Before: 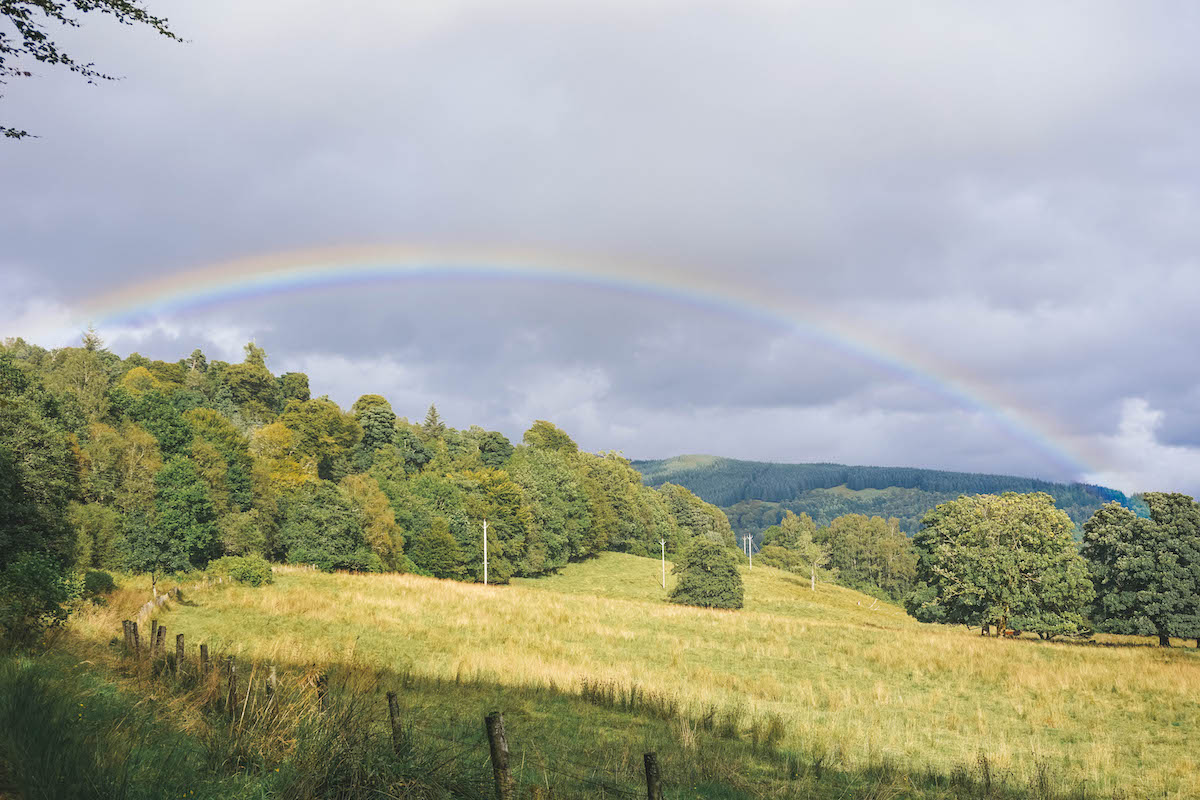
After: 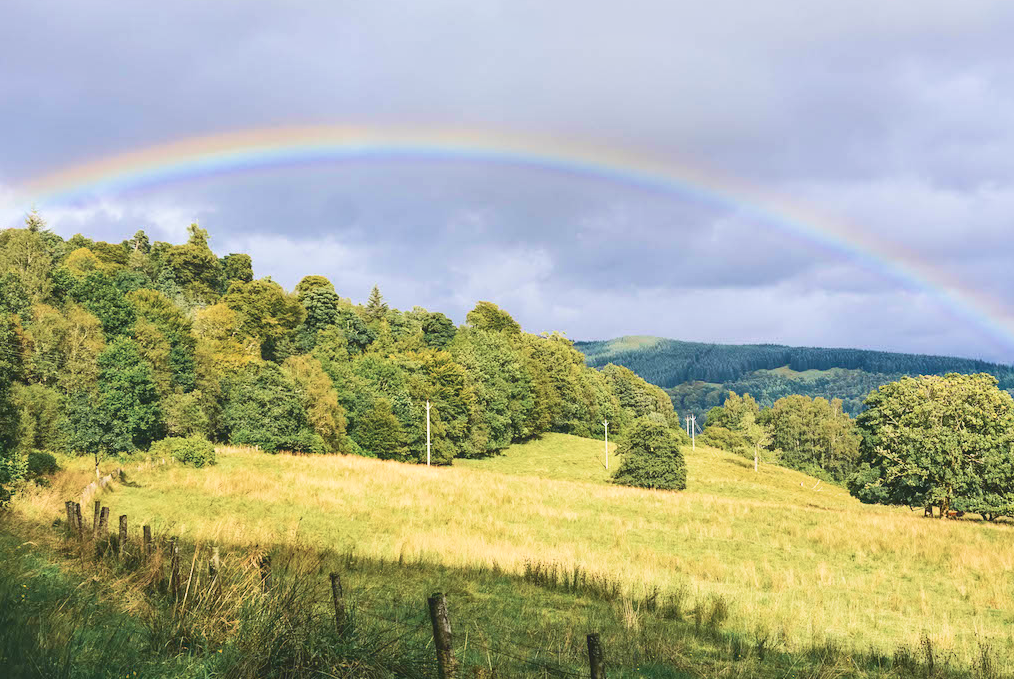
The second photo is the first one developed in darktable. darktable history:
velvia: strength 37.17%
shadows and highlights: white point adjustment 0.874, soften with gaussian
crop and rotate: left 4.767%, top 15.01%, right 10.707%
tone curve: curves: ch0 [(0, 0) (0.003, 0.072) (0.011, 0.077) (0.025, 0.082) (0.044, 0.094) (0.069, 0.106) (0.1, 0.125) (0.136, 0.145) (0.177, 0.173) (0.224, 0.216) (0.277, 0.281) (0.335, 0.356) (0.399, 0.436) (0.468, 0.53) (0.543, 0.629) (0.623, 0.724) (0.709, 0.808) (0.801, 0.88) (0.898, 0.941) (1, 1)], color space Lab, independent channels, preserve colors none
